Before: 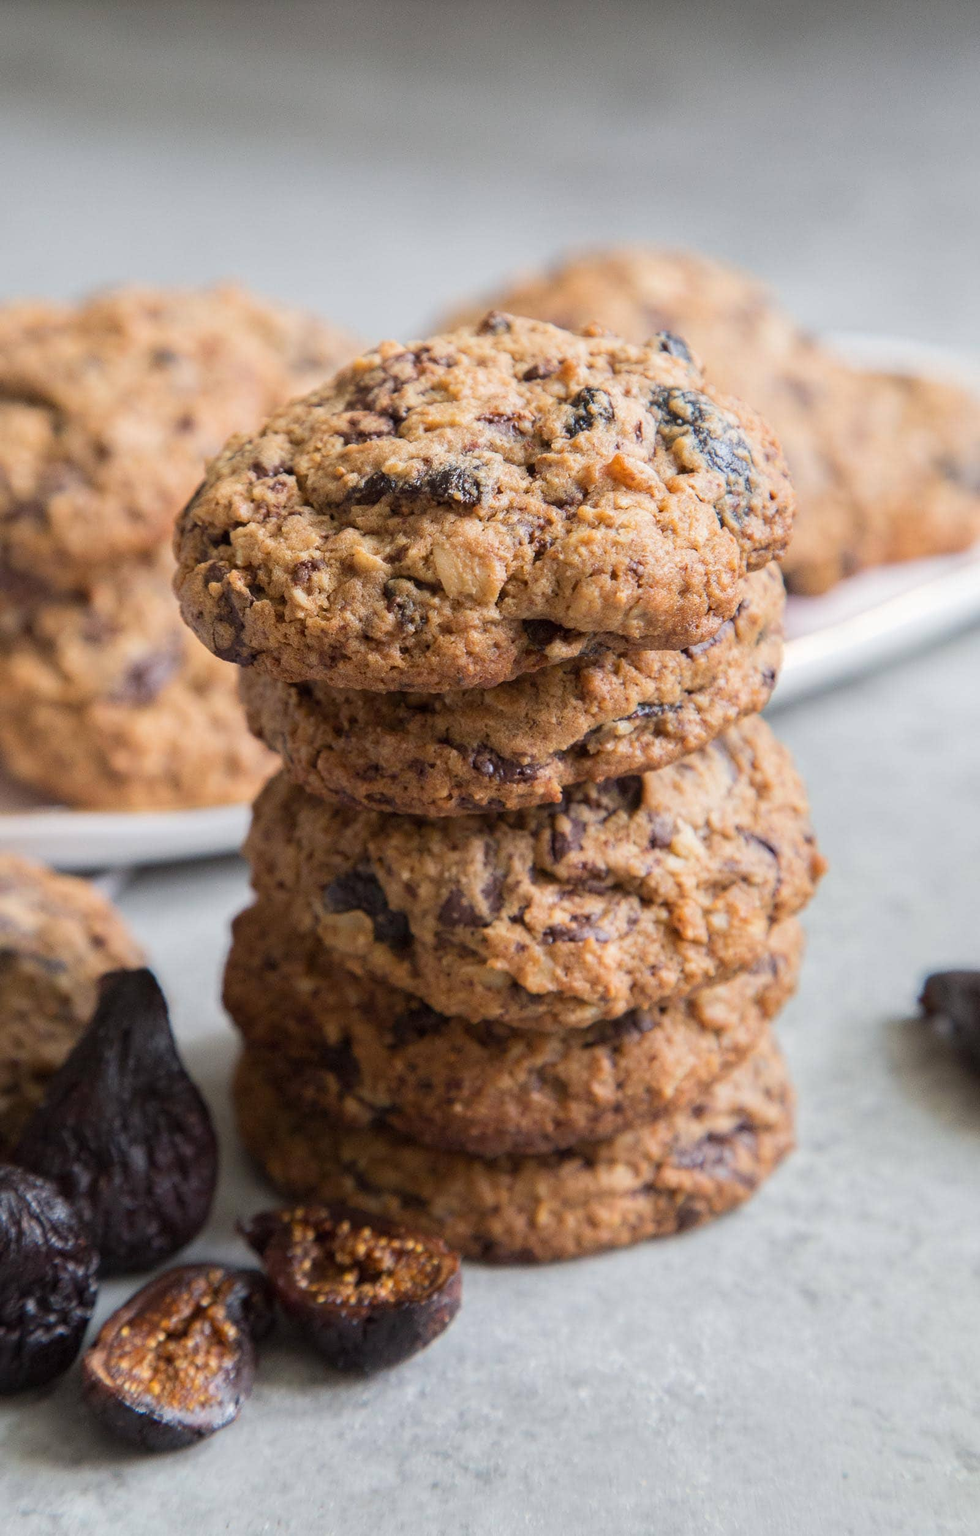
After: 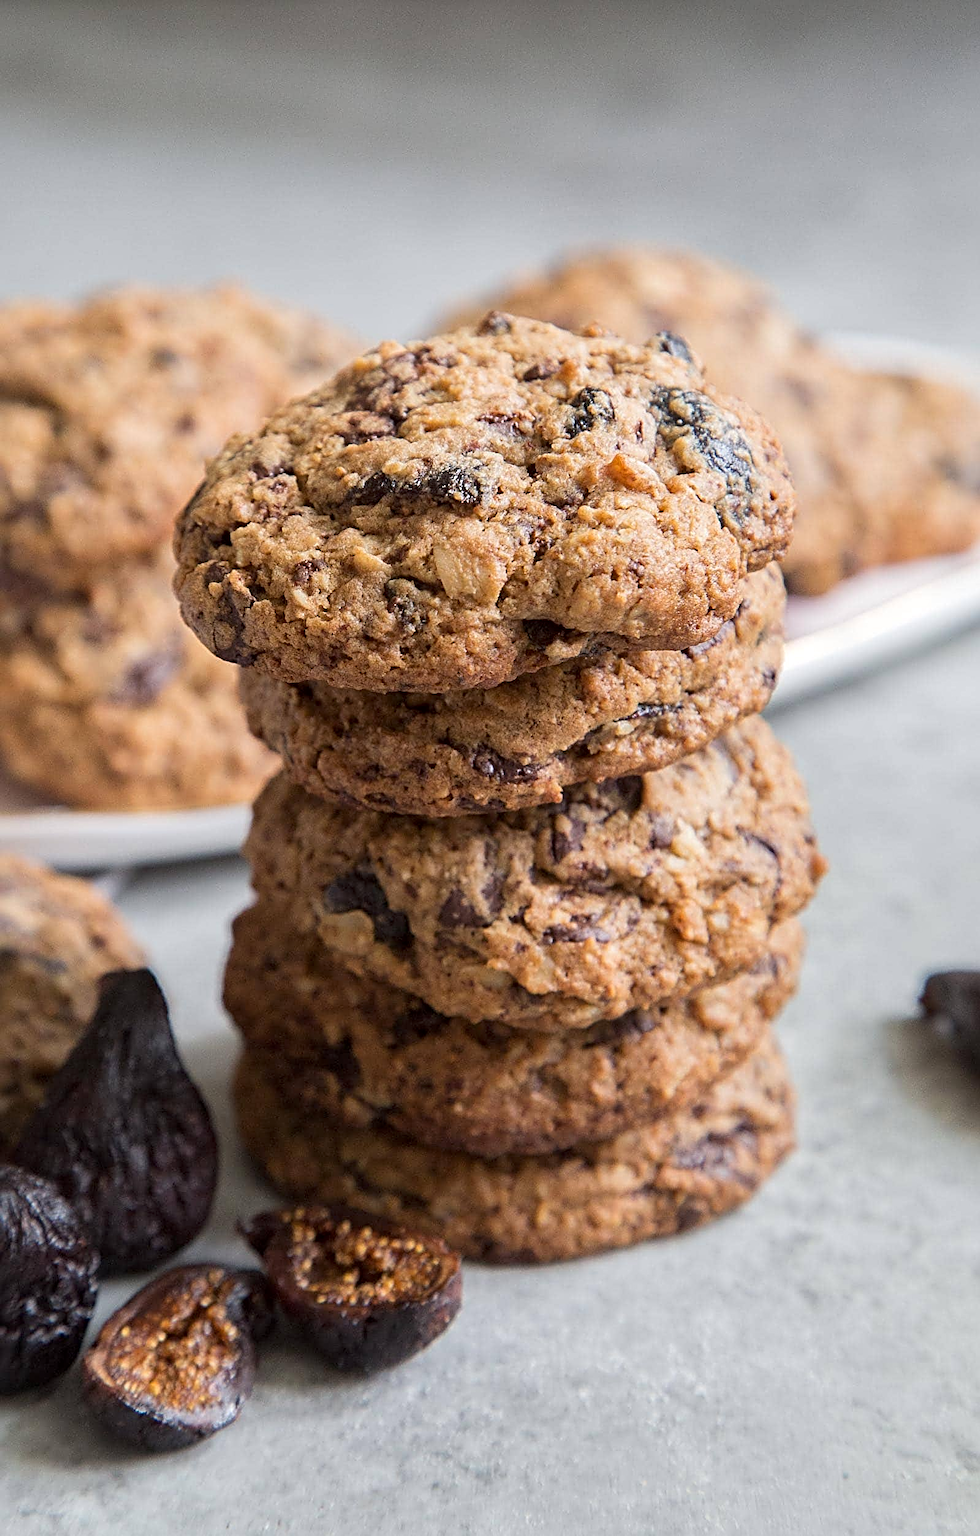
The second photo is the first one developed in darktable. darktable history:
local contrast: mode bilateral grid, contrast 21, coarseness 49, detail 119%, midtone range 0.2
sharpen: radius 3.07, amount 0.761
